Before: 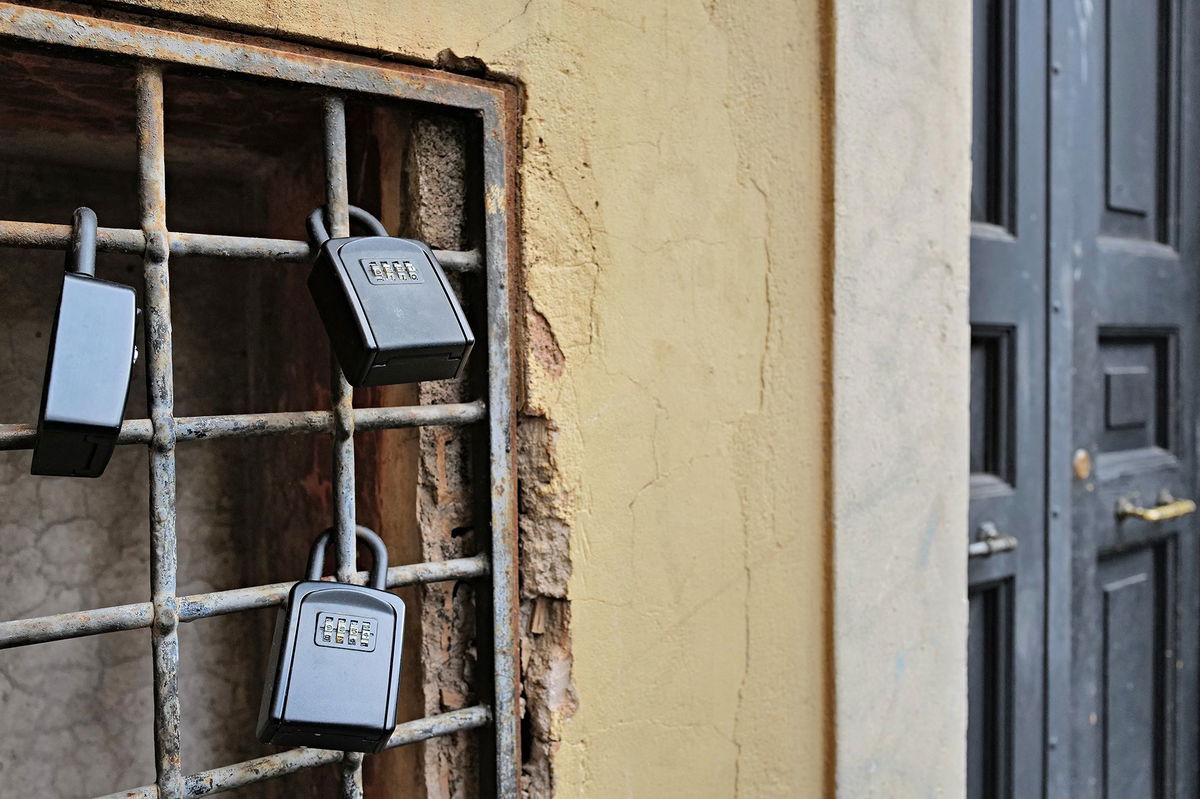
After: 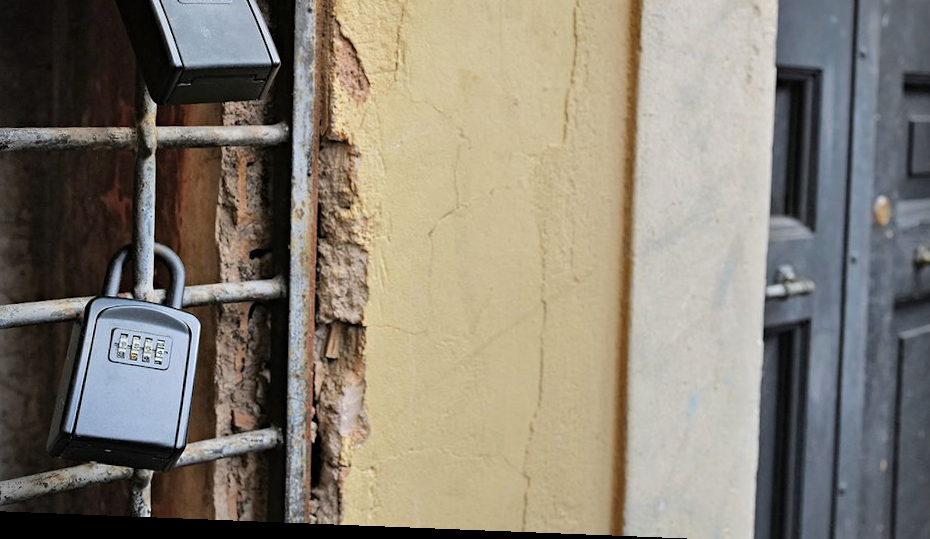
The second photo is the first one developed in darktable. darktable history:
crop and rotate: left 17.299%, top 35.115%, right 7.015%, bottom 1.024%
rotate and perspective: rotation 2.27°, automatic cropping off
vignetting: fall-off start 88.03%, fall-off radius 24.9%
